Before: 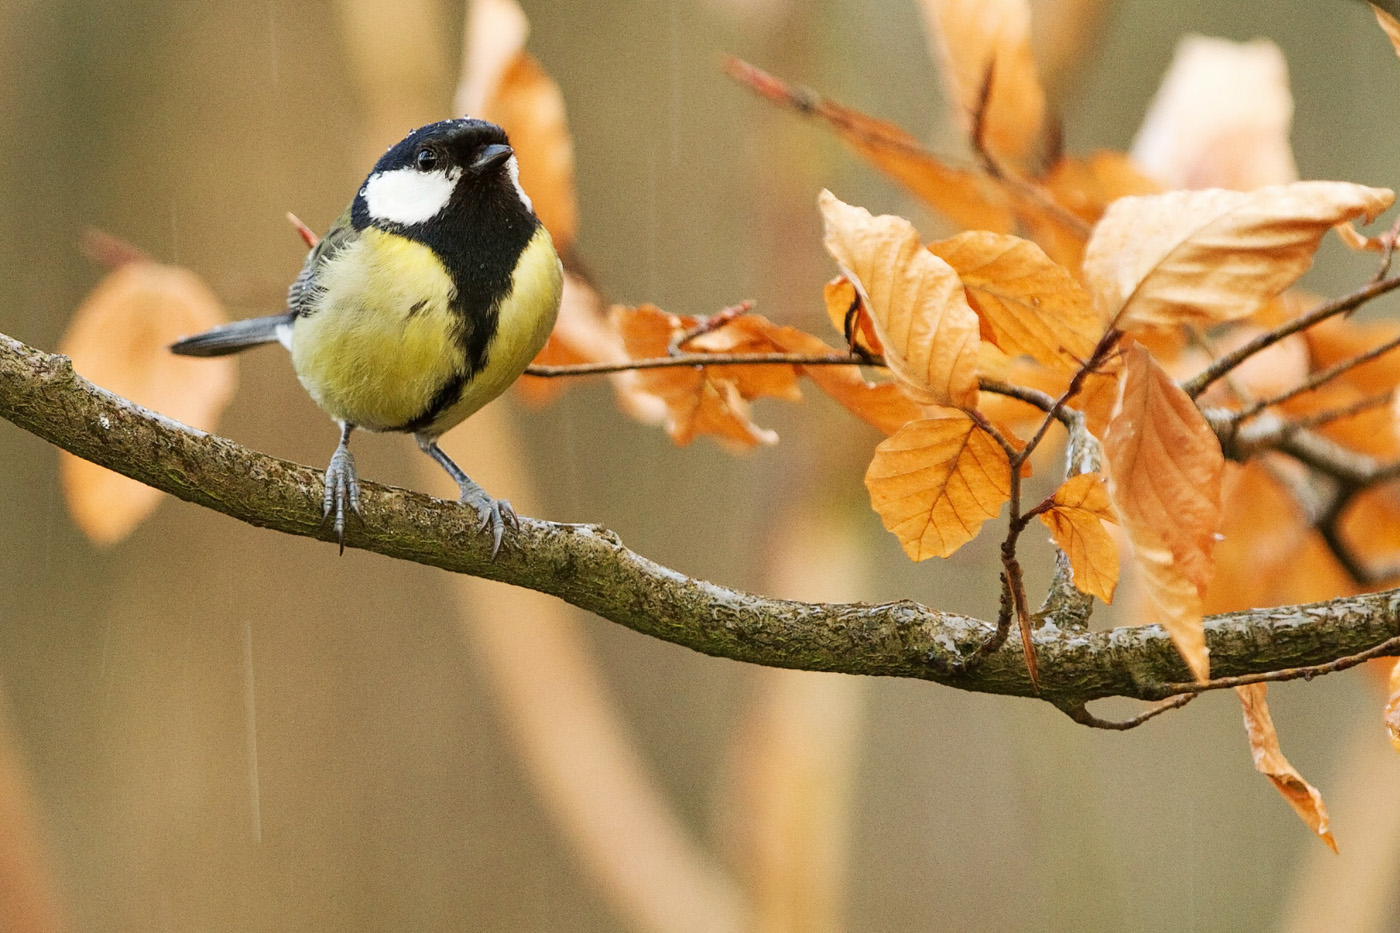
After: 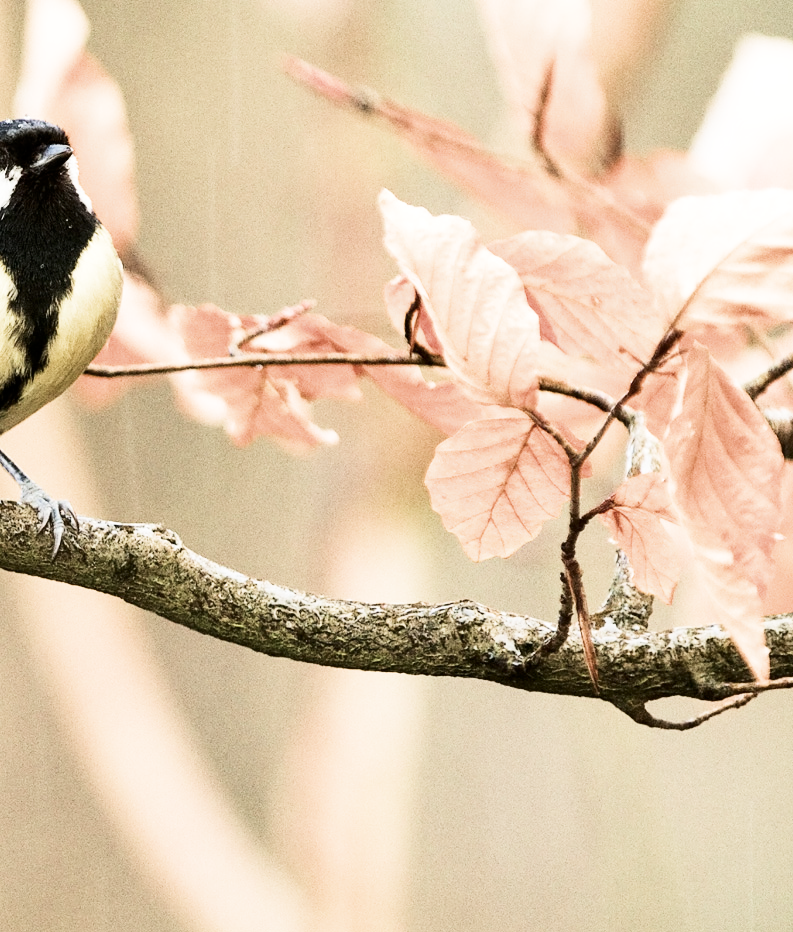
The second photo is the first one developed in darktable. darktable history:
filmic rgb: middle gray luminance 9.23%, black relative exposure -10.55 EV, white relative exposure 3.45 EV, threshold 6 EV, target black luminance 0%, hardness 5.98, latitude 59.69%, contrast 1.087, highlights saturation mix 5%, shadows ↔ highlights balance 29.23%, add noise in highlights 0, color science v3 (2019), use custom middle-gray values true, iterations of high-quality reconstruction 0, contrast in highlights soft, enable highlight reconstruction true
crop: left 31.458%, top 0%, right 11.876%
contrast brightness saturation: contrast 0.25, saturation -0.31
